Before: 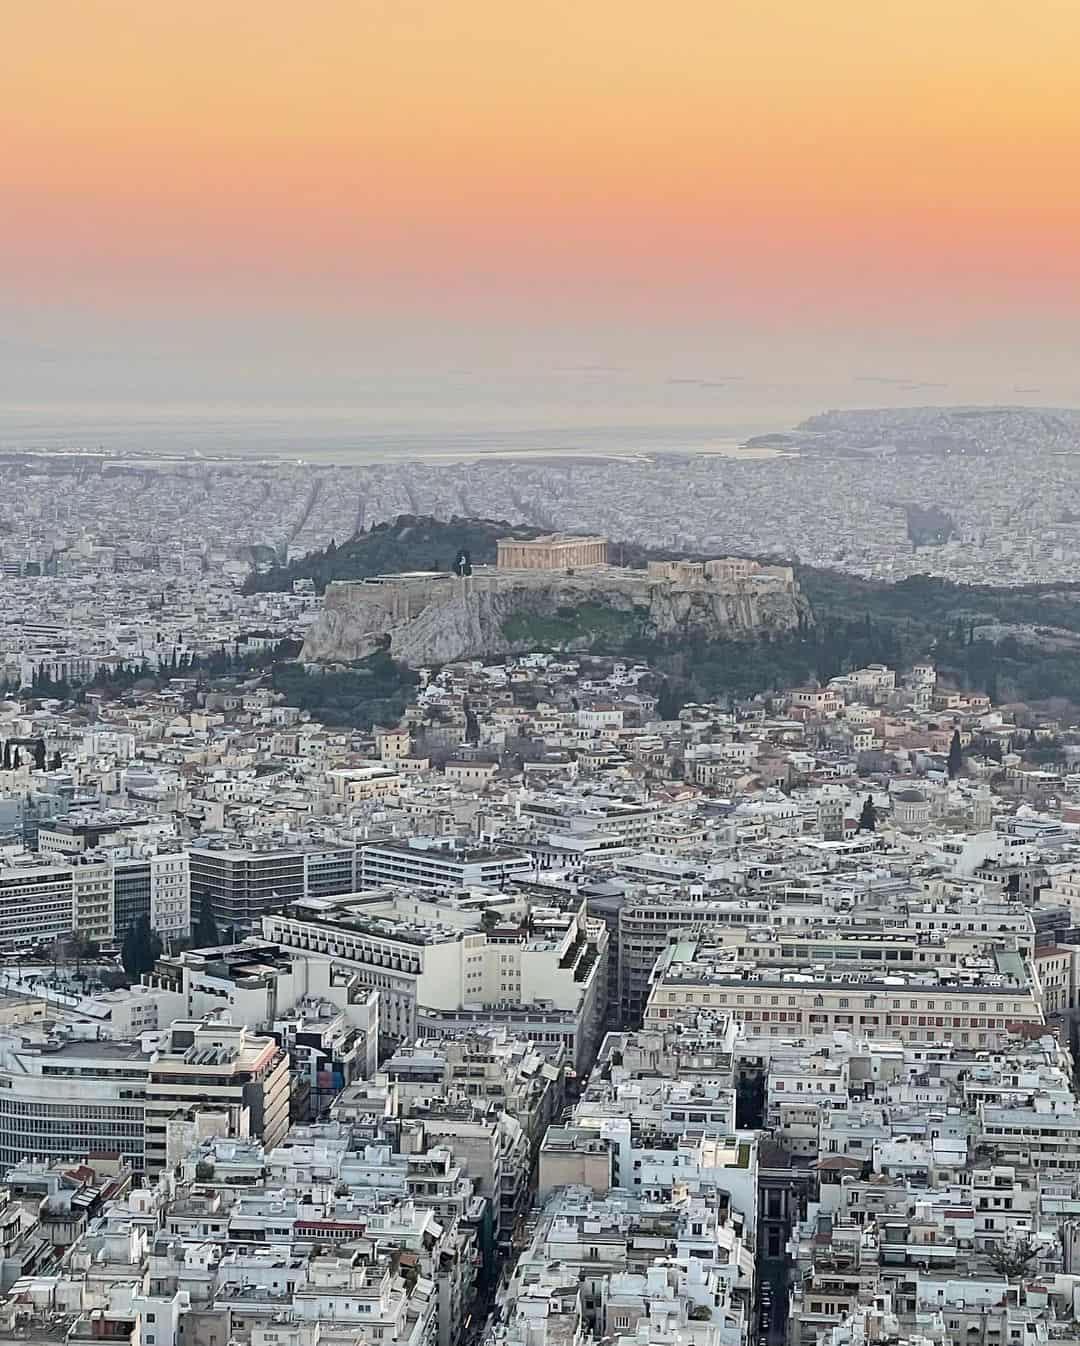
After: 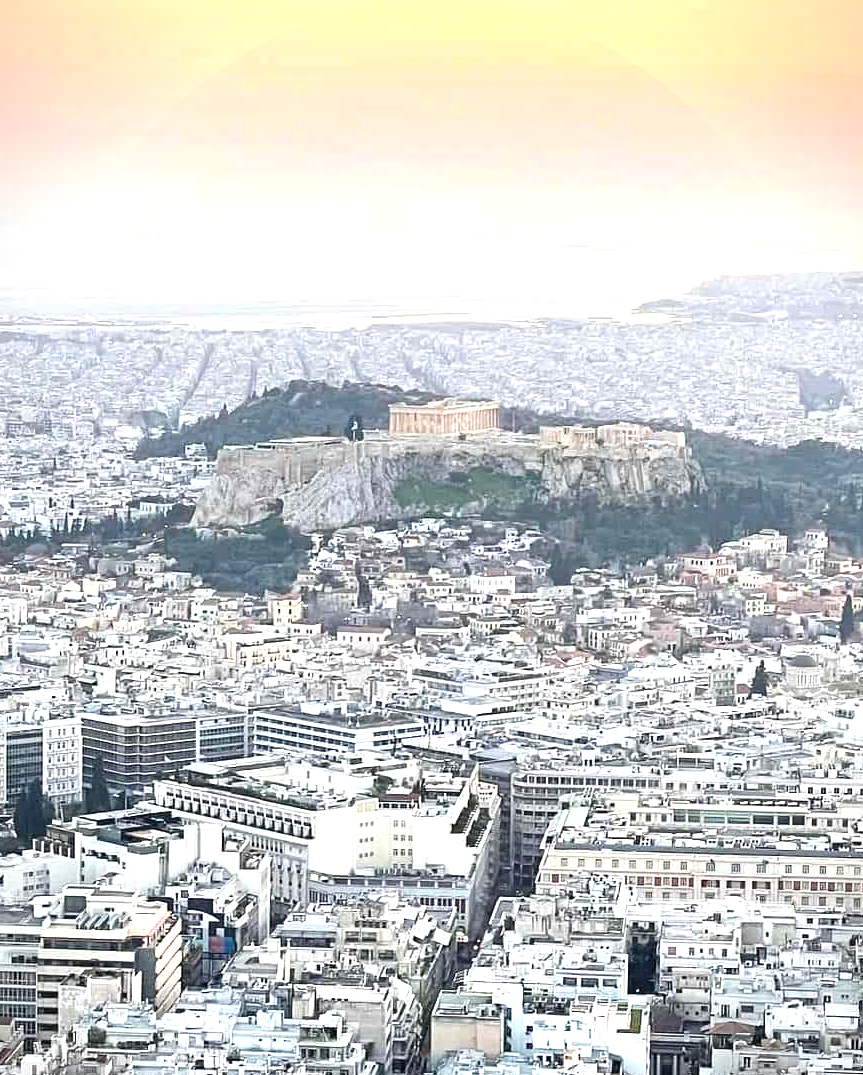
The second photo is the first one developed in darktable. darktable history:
crop and rotate: left 10.071%, top 10.071%, right 10.02%, bottom 10.02%
exposure: black level correction 0, exposure 1.2 EV, compensate exposure bias true, compensate highlight preservation false
vignetting: fall-off start 100%, fall-off radius 64.94%, automatic ratio true, unbound false
